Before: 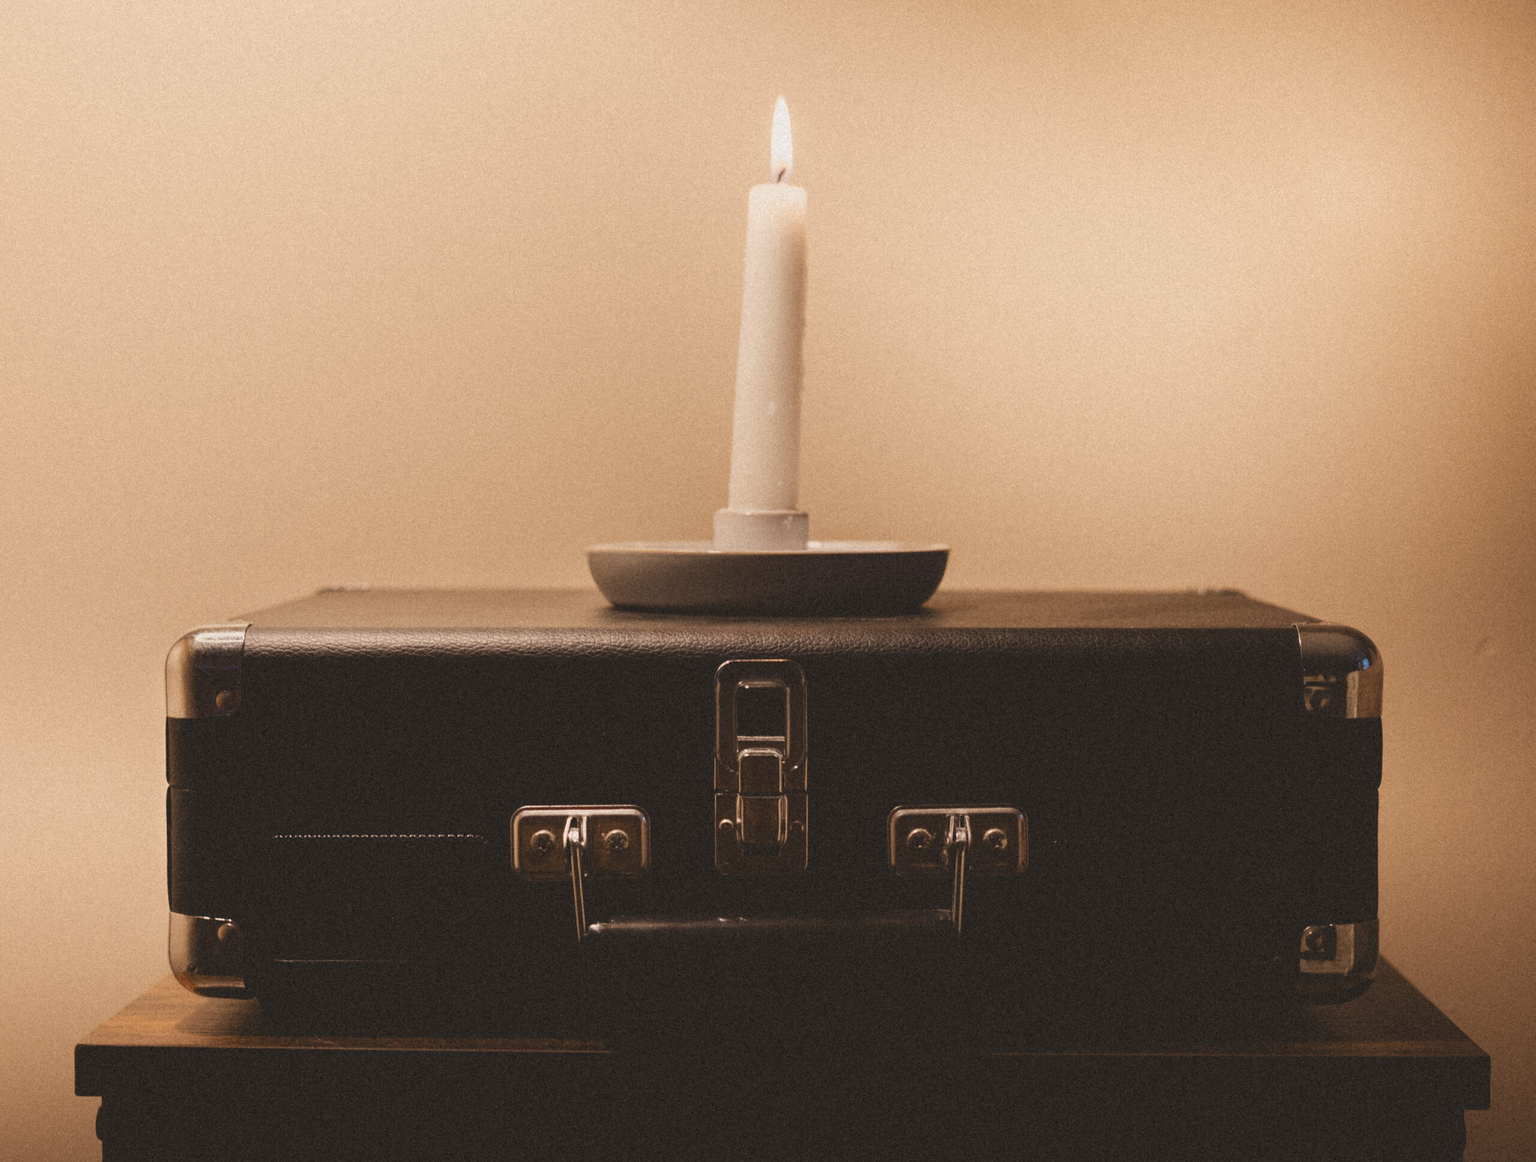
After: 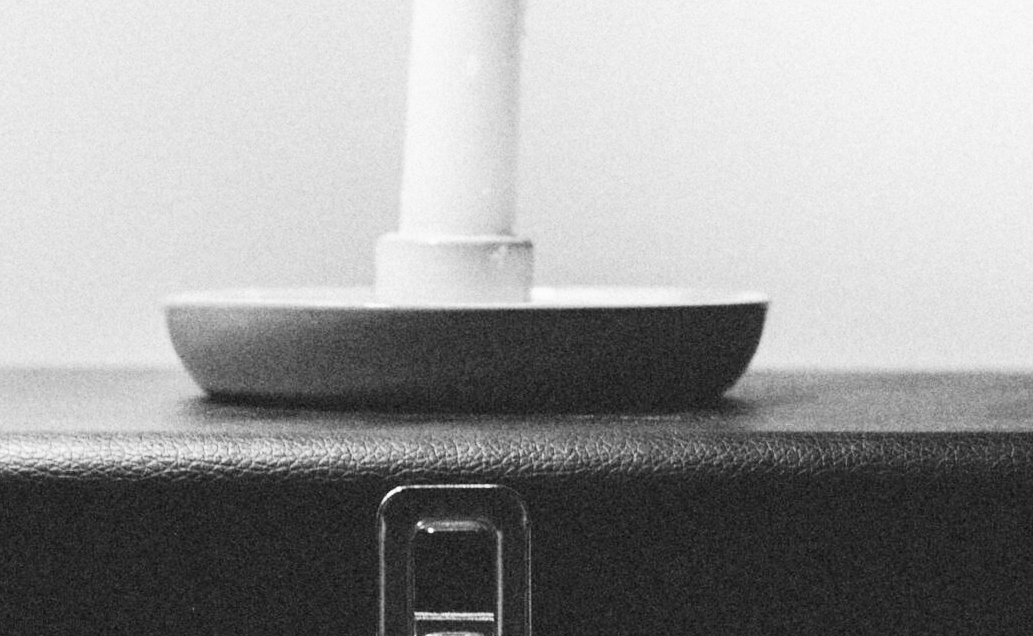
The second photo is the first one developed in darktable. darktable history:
color calibration: output gray [0.18, 0.41, 0.41, 0], illuminant as shot in camera, x 0.358, y 0.373, temperature 4628.91 K, clip negative RGB from gamut false
crop: left 31.818%, top 31.759%, right 27.799%, bottom 35.344%
levels: levels [0, 0.478, 1]
base curve: curves: ch0 [(0, 0) (0.007, 0.004) (0.027, 0.03) (0.046, 0.07) (0.207, 0.54) (0.442, 0.872) (0.673, 0.972) (1, 1)], preserve colors none
